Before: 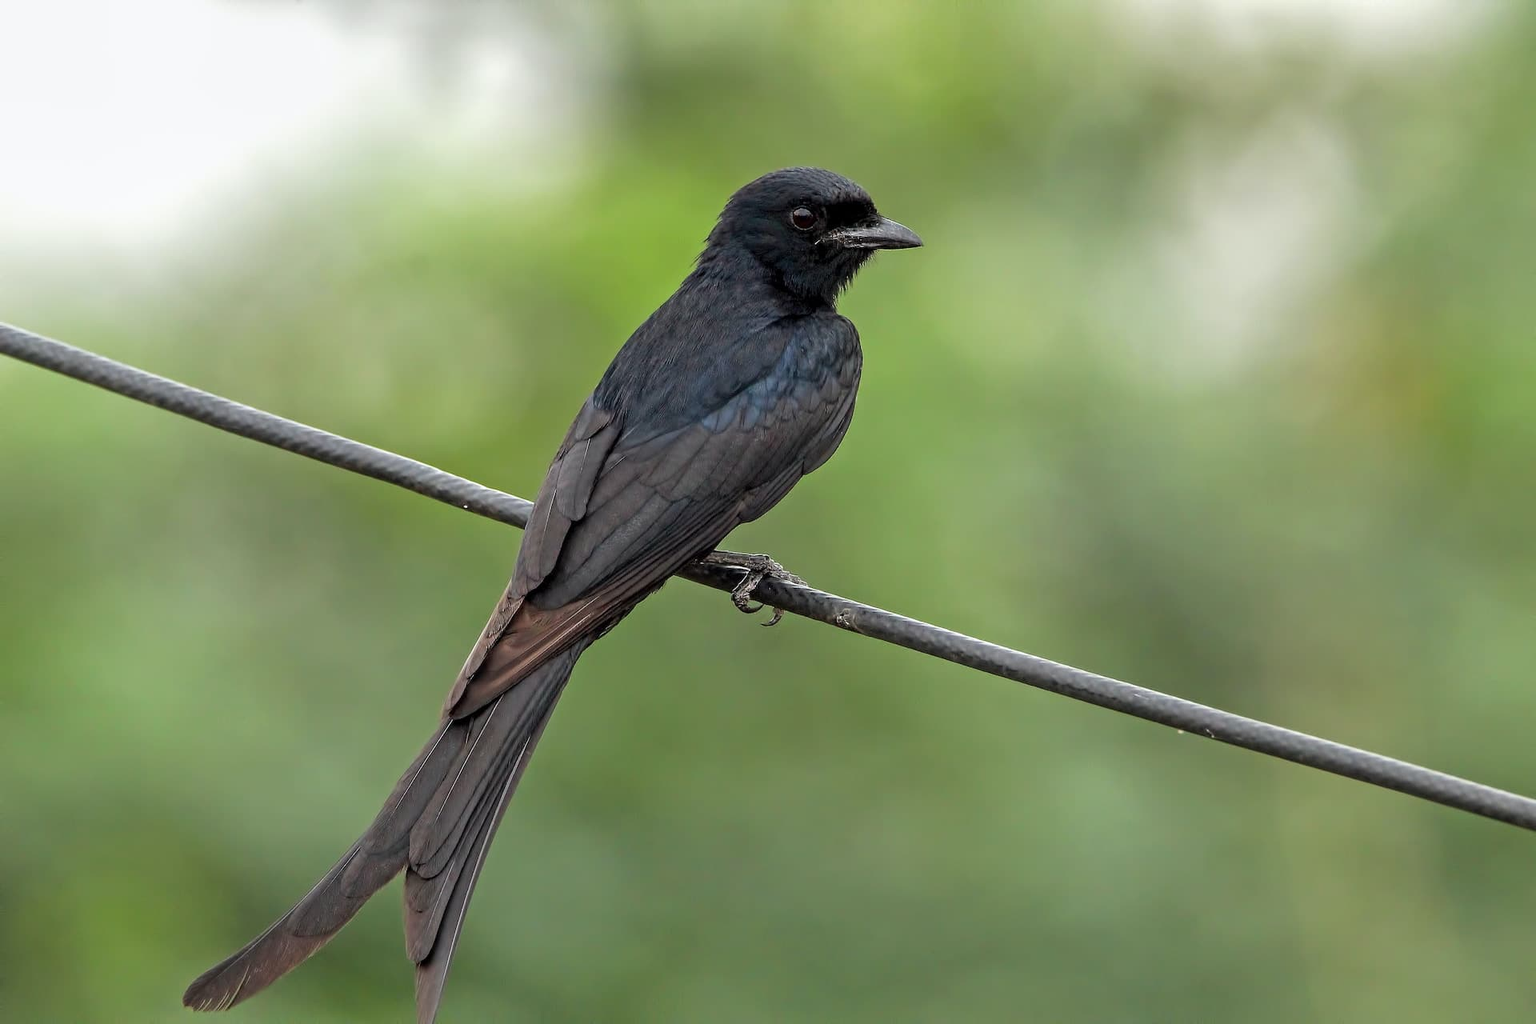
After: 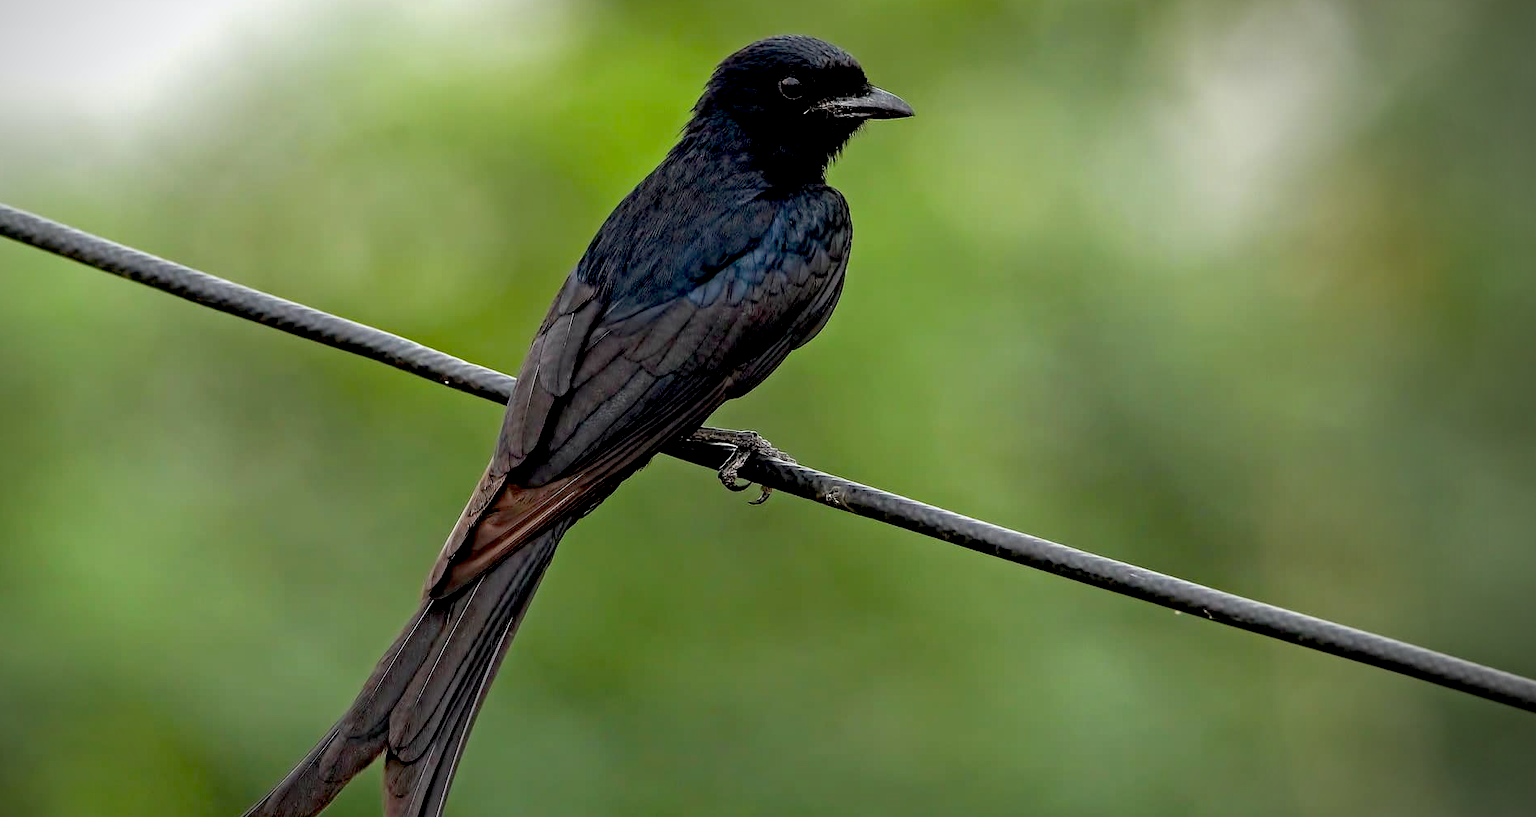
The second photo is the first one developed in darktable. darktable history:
crop and rotate: left 1.911%, top 12.972%, right 0.272%, bottom 8.884%
exposure: black level correction 0.029, exposure -0.073 EV, compensate highlight preservation false
haze removal: adaptive false
vignetting: brightness -0.697, center (-0.12, -0.008)
